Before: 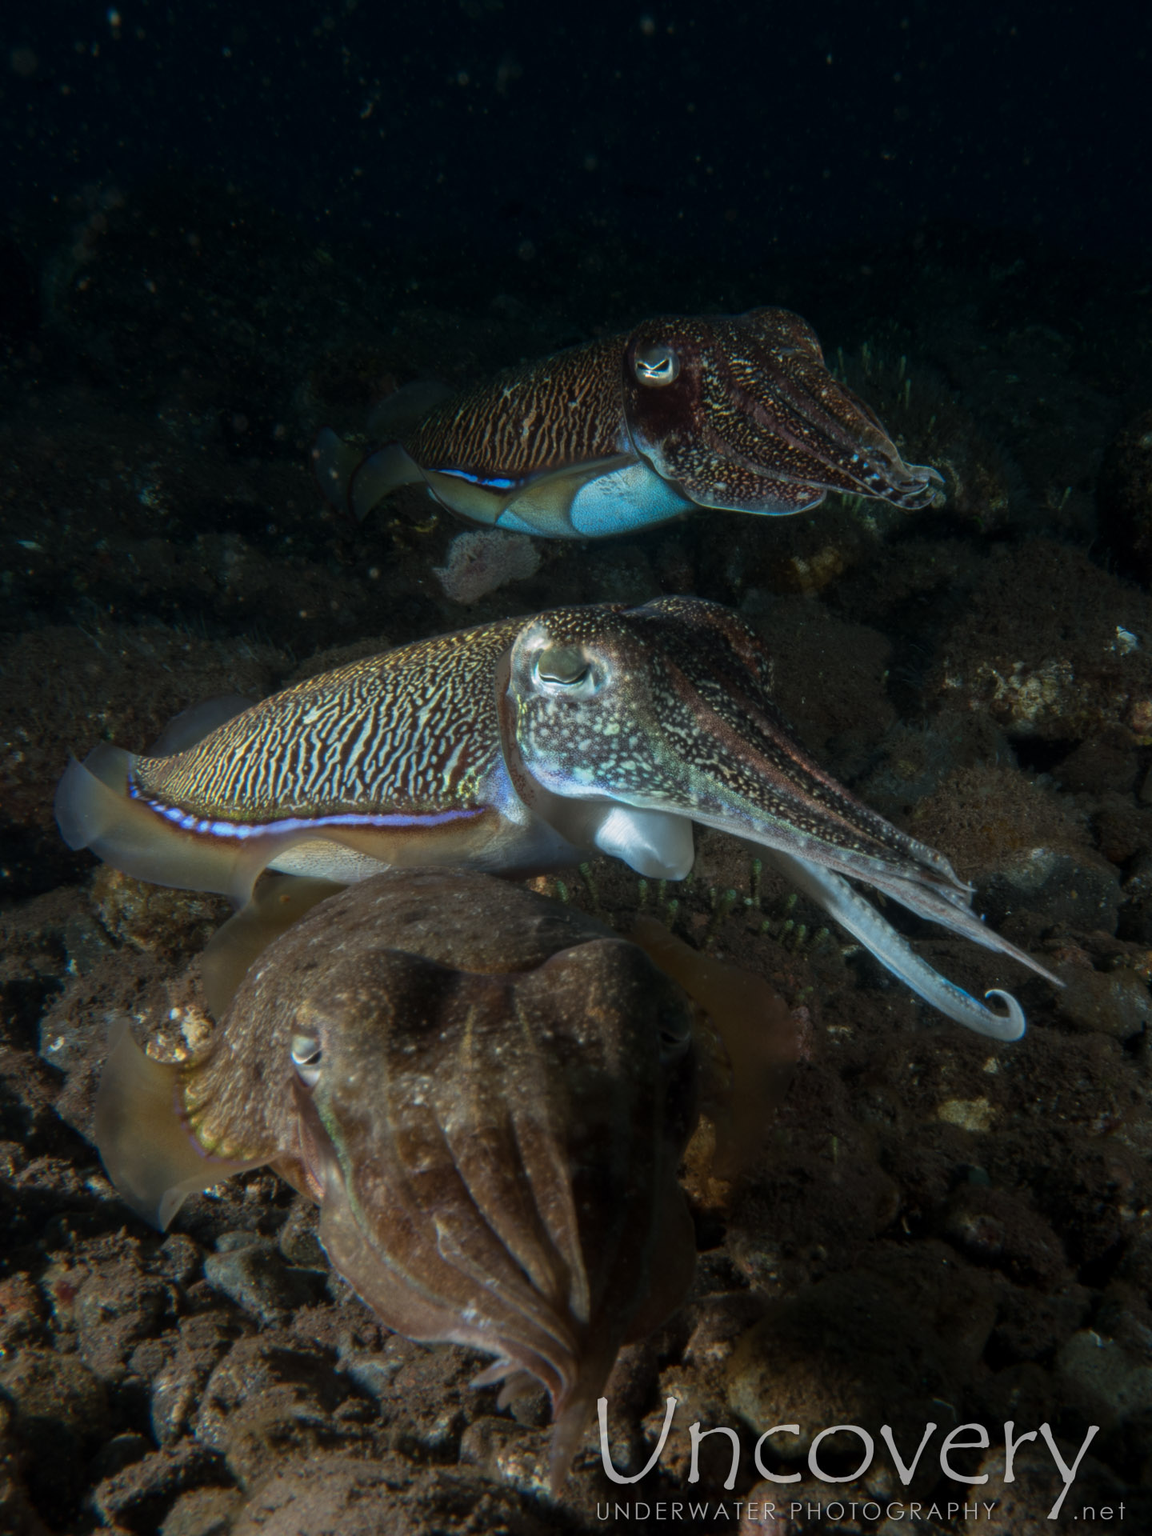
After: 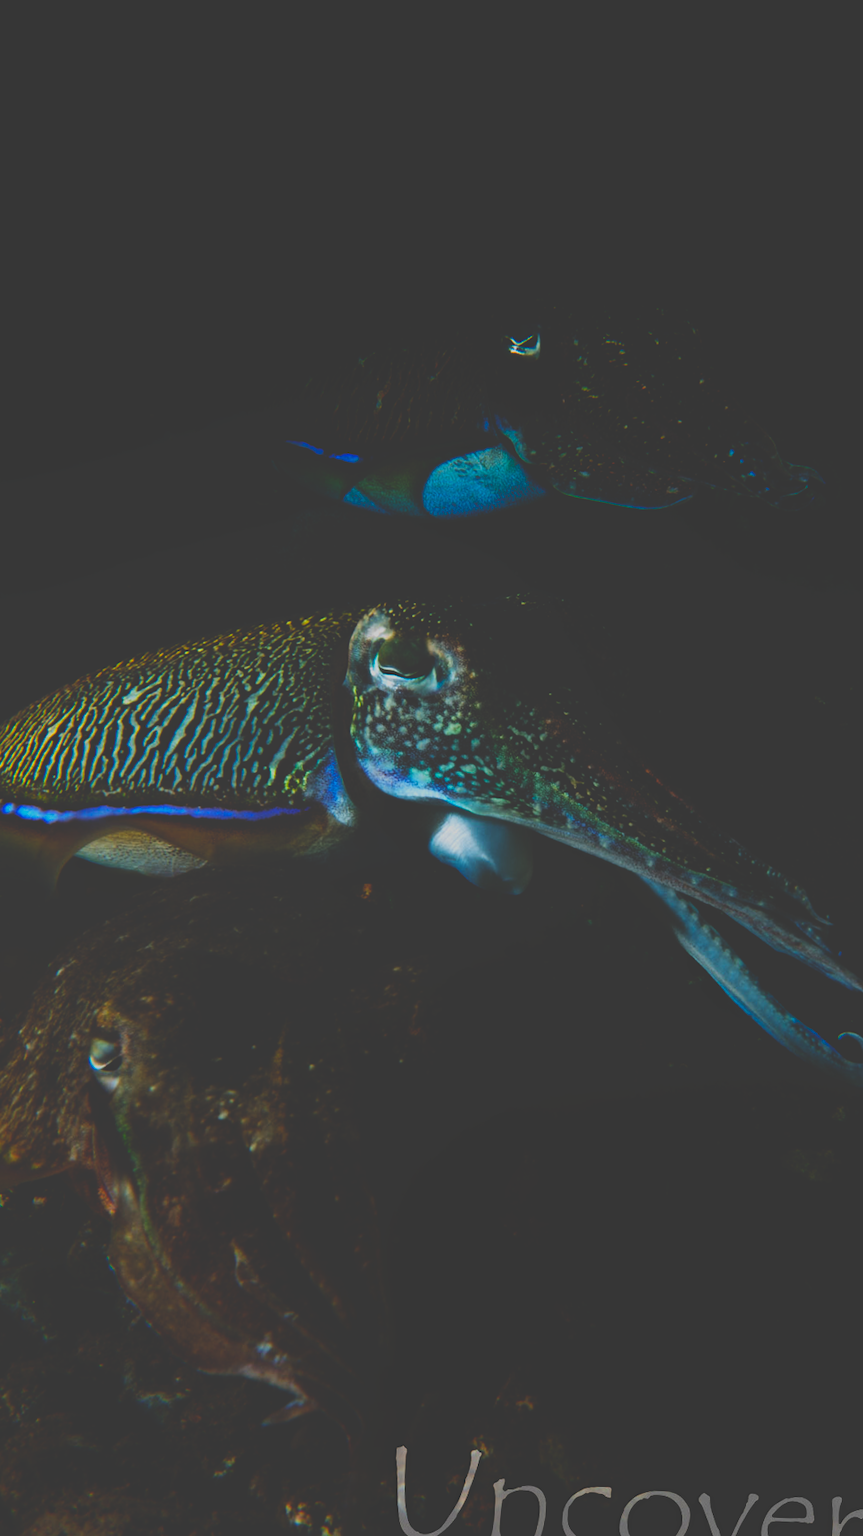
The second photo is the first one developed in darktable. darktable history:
crop and rotate: angle -3.27°, left 14.277%, top 0.028%, right 10.766%, bottom 0.028%
local contrast: detail 70%
base curve: curves: ch0 [(0, 0.036) (0.083, 0.04) (0.804, 1)], preserve colors none
